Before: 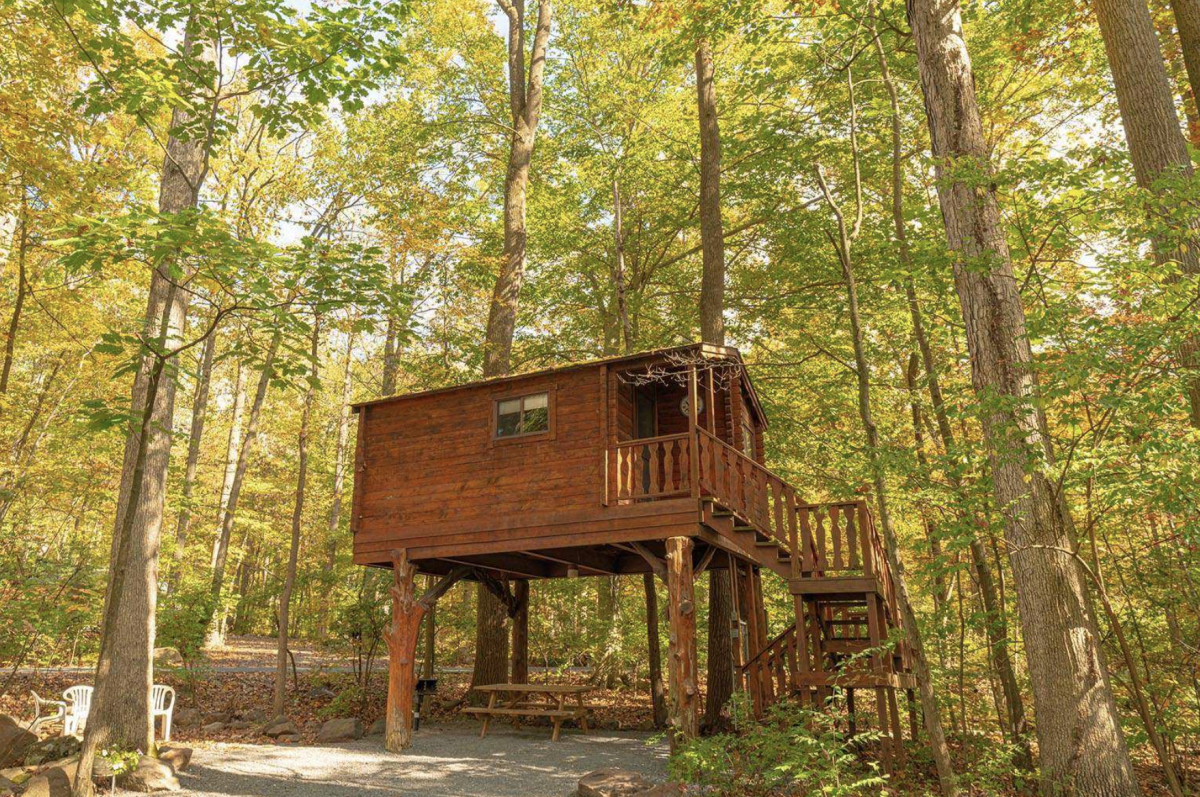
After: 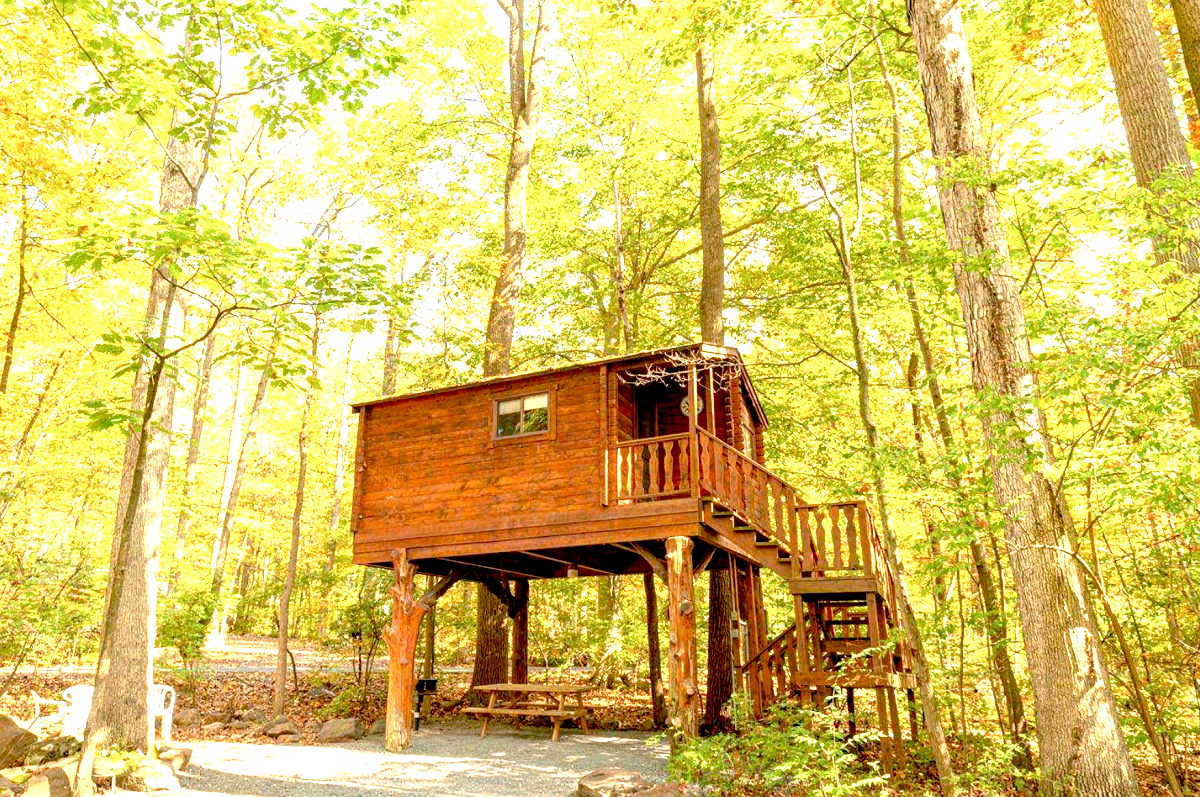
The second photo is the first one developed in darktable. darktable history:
exposure: black level correction 0.016, exposure 1.791 EV, compensate highlight preservation false
